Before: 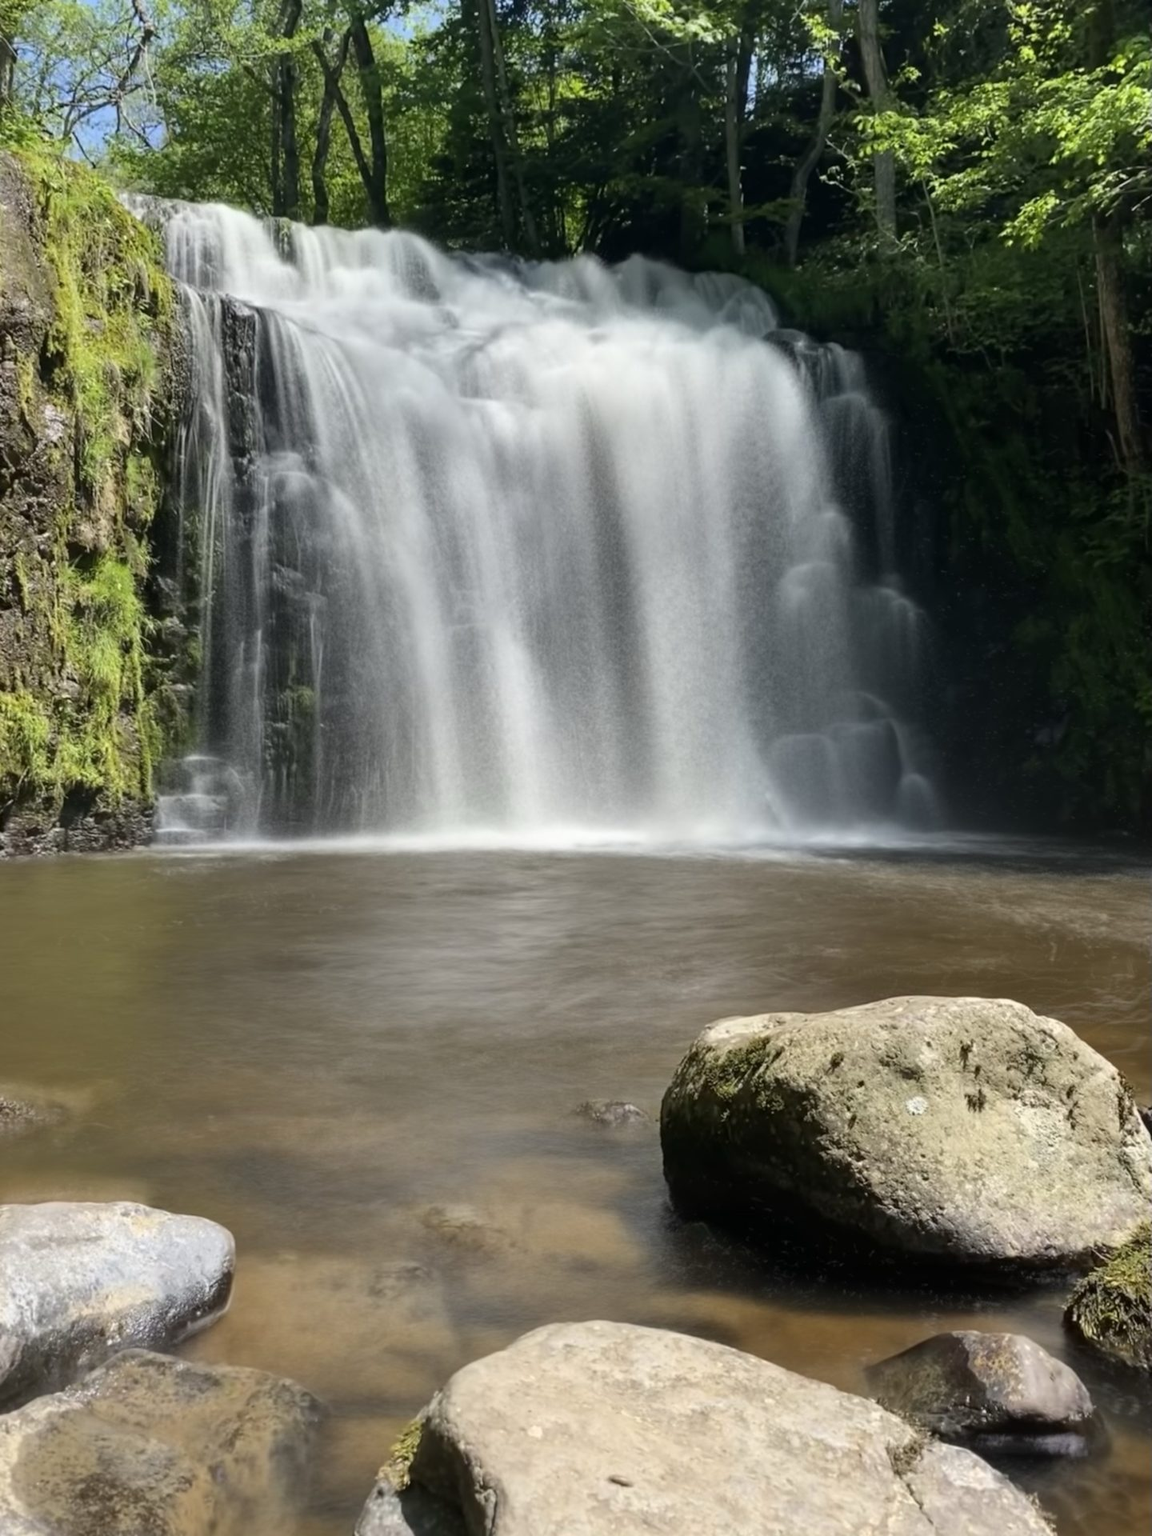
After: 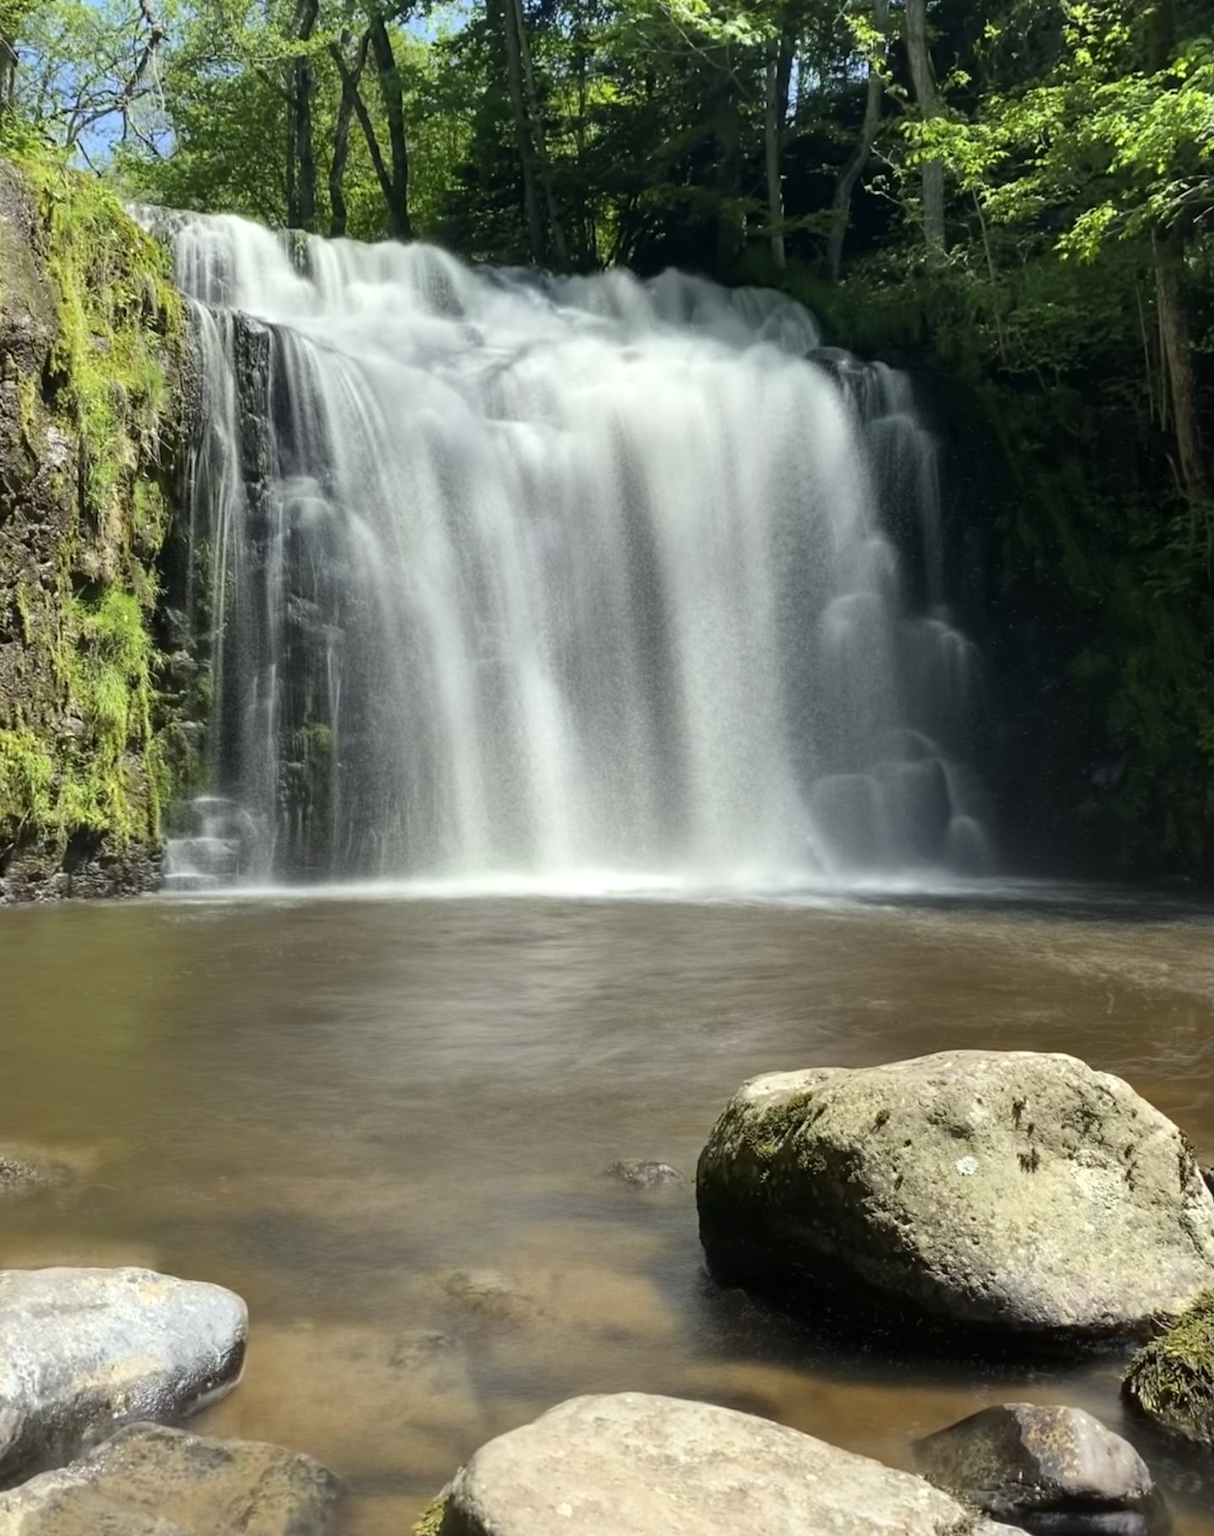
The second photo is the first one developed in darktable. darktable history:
color correction: highlights a* -2.57, highlights b* 2.3
crop and rotate: top 0.009%, bottom 5.134%
exposure: exposure 0.166 EV, compensate exposure bias true, compensate highlight preservation false
